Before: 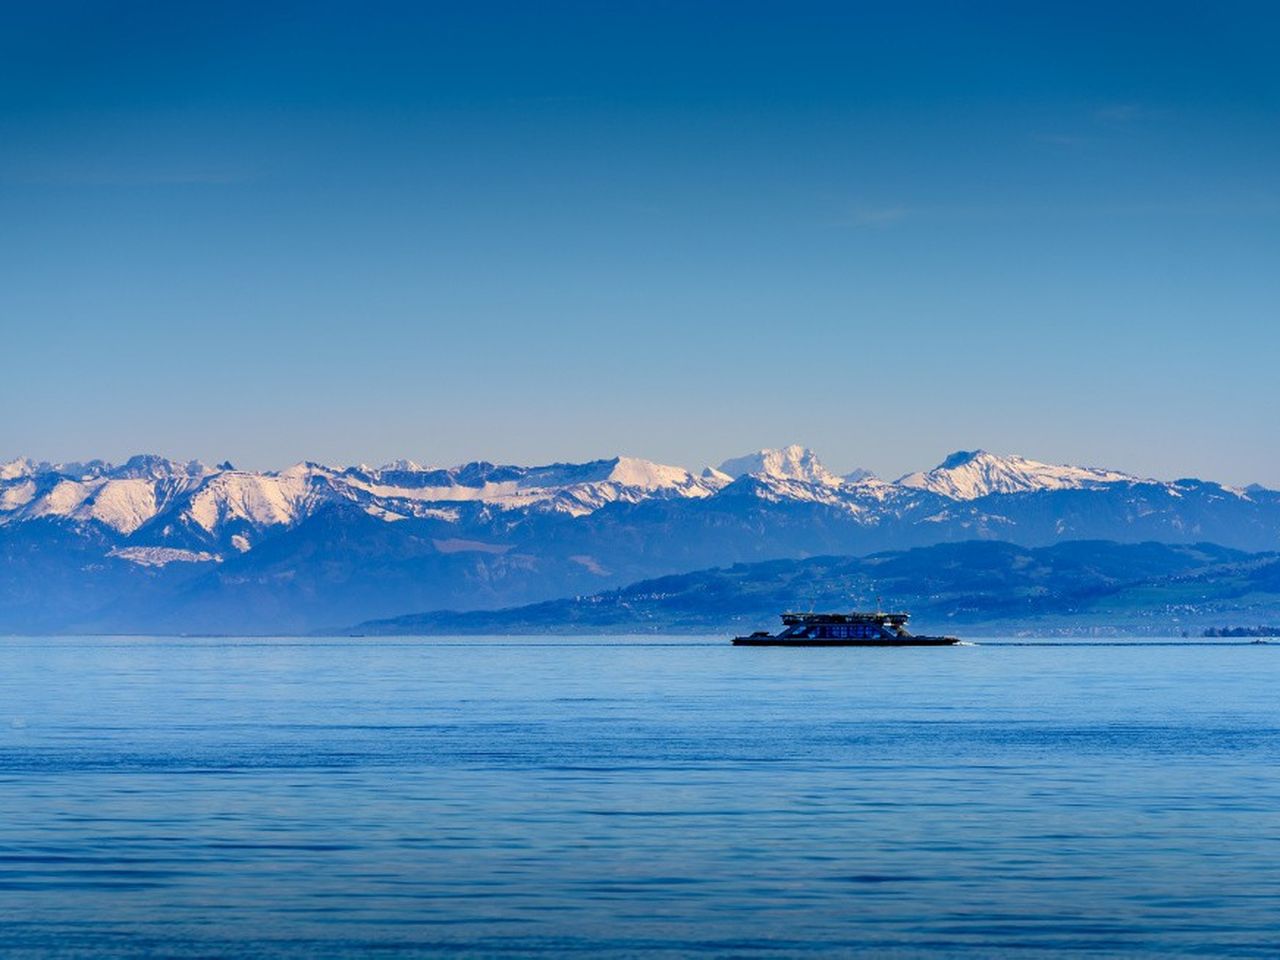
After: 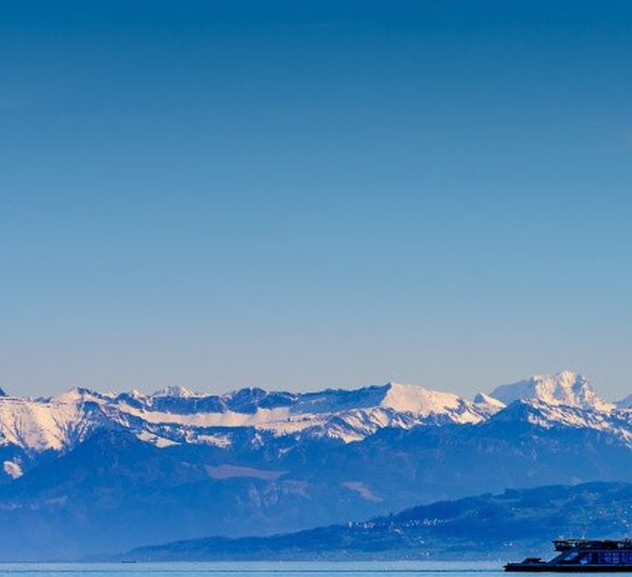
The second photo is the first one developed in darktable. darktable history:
shadows and highlights: radius 126.58, shadows 21.26, highlights -22.31, low approximation 0.01
crop: left 17.825%, top 7.796%, right 32.776%, bottom 32.058%
